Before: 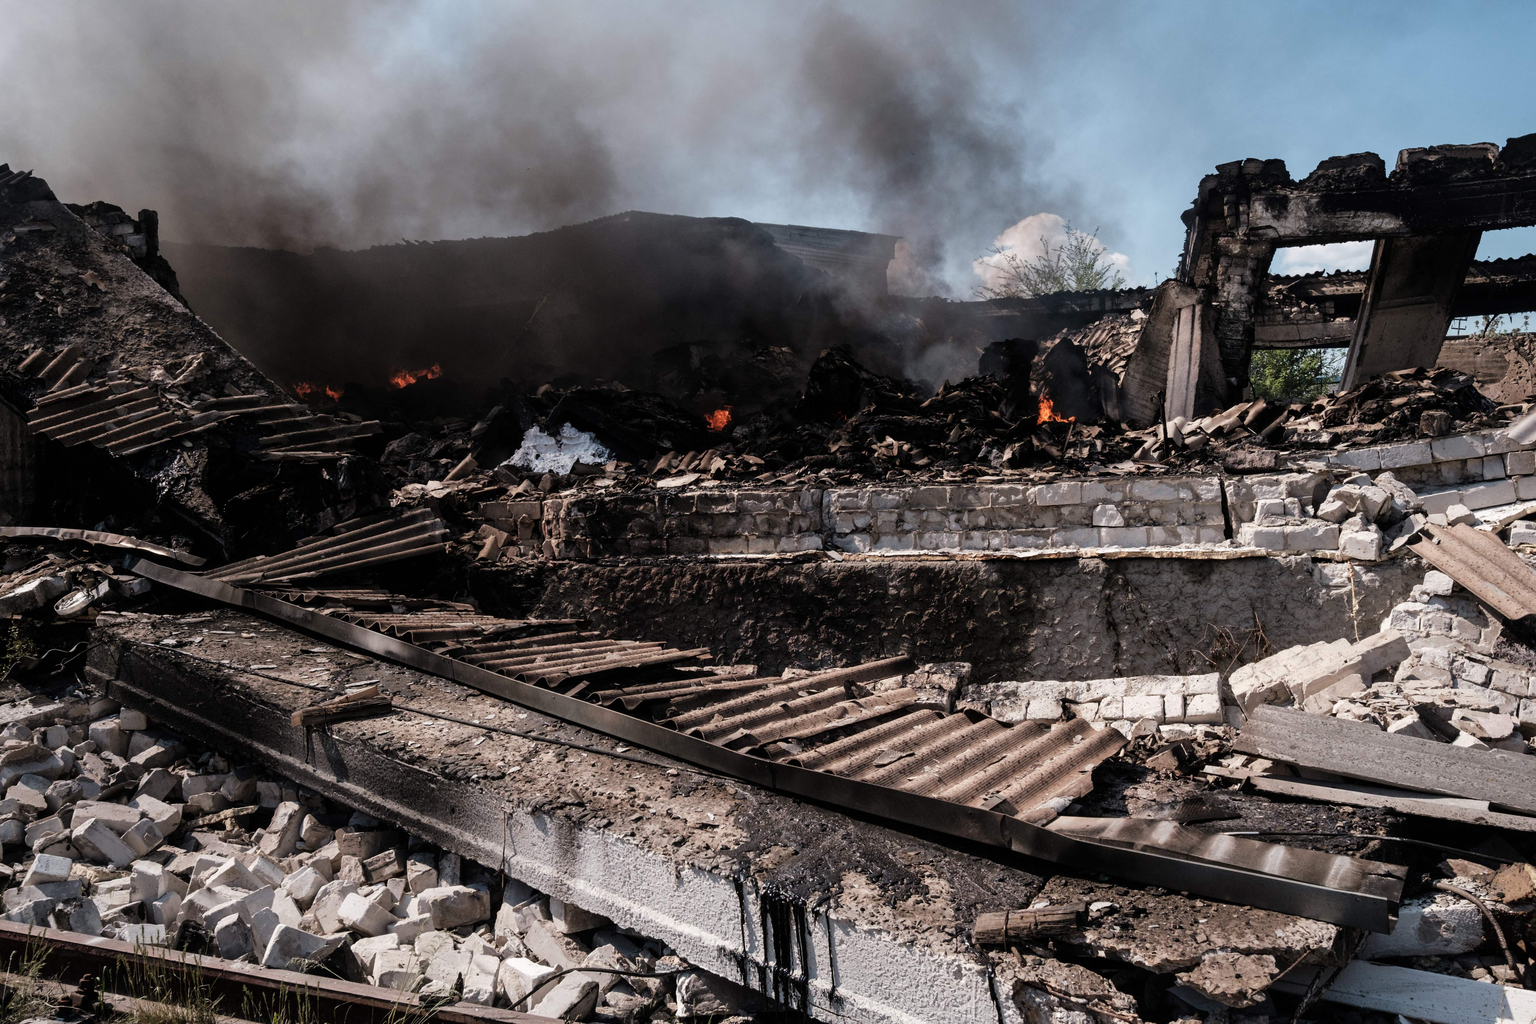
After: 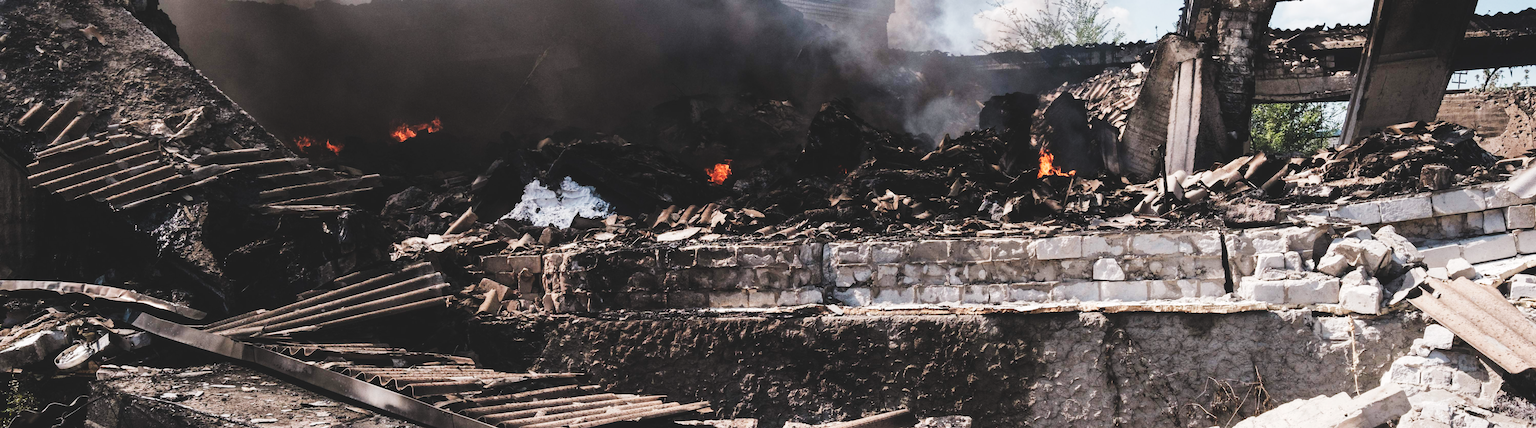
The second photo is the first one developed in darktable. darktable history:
tone curve: curves: ch0 [(0, 0.11) (0.181, 0.223) (0.405, 0.46) (0.456, 0.528) (0.634, 0.728) (0.877, 0.89) (0.984, 0.935)]; ch1 [(0, 0.052) (0.443, 0.43) (0.492, 0.485) (0.566, 0.579) (0.595, 0.625) (0.608, 0.654) (0.65, 0.708) (1, 0.961)]; ch2 [(0, 0) (0.33, 0.301) (0.421, 0.443) (0.447, 0.489) (0.495, 0.492) (0.537, 0.57) (0.586, 0.591) (0.663, 0.686) (1, 1)], preserve colors none
crop and rotate: top 24.085%, bottom 34.086%
exposure: black level correction 0, exposure 0.694 EV, compensate highlight preservation false
